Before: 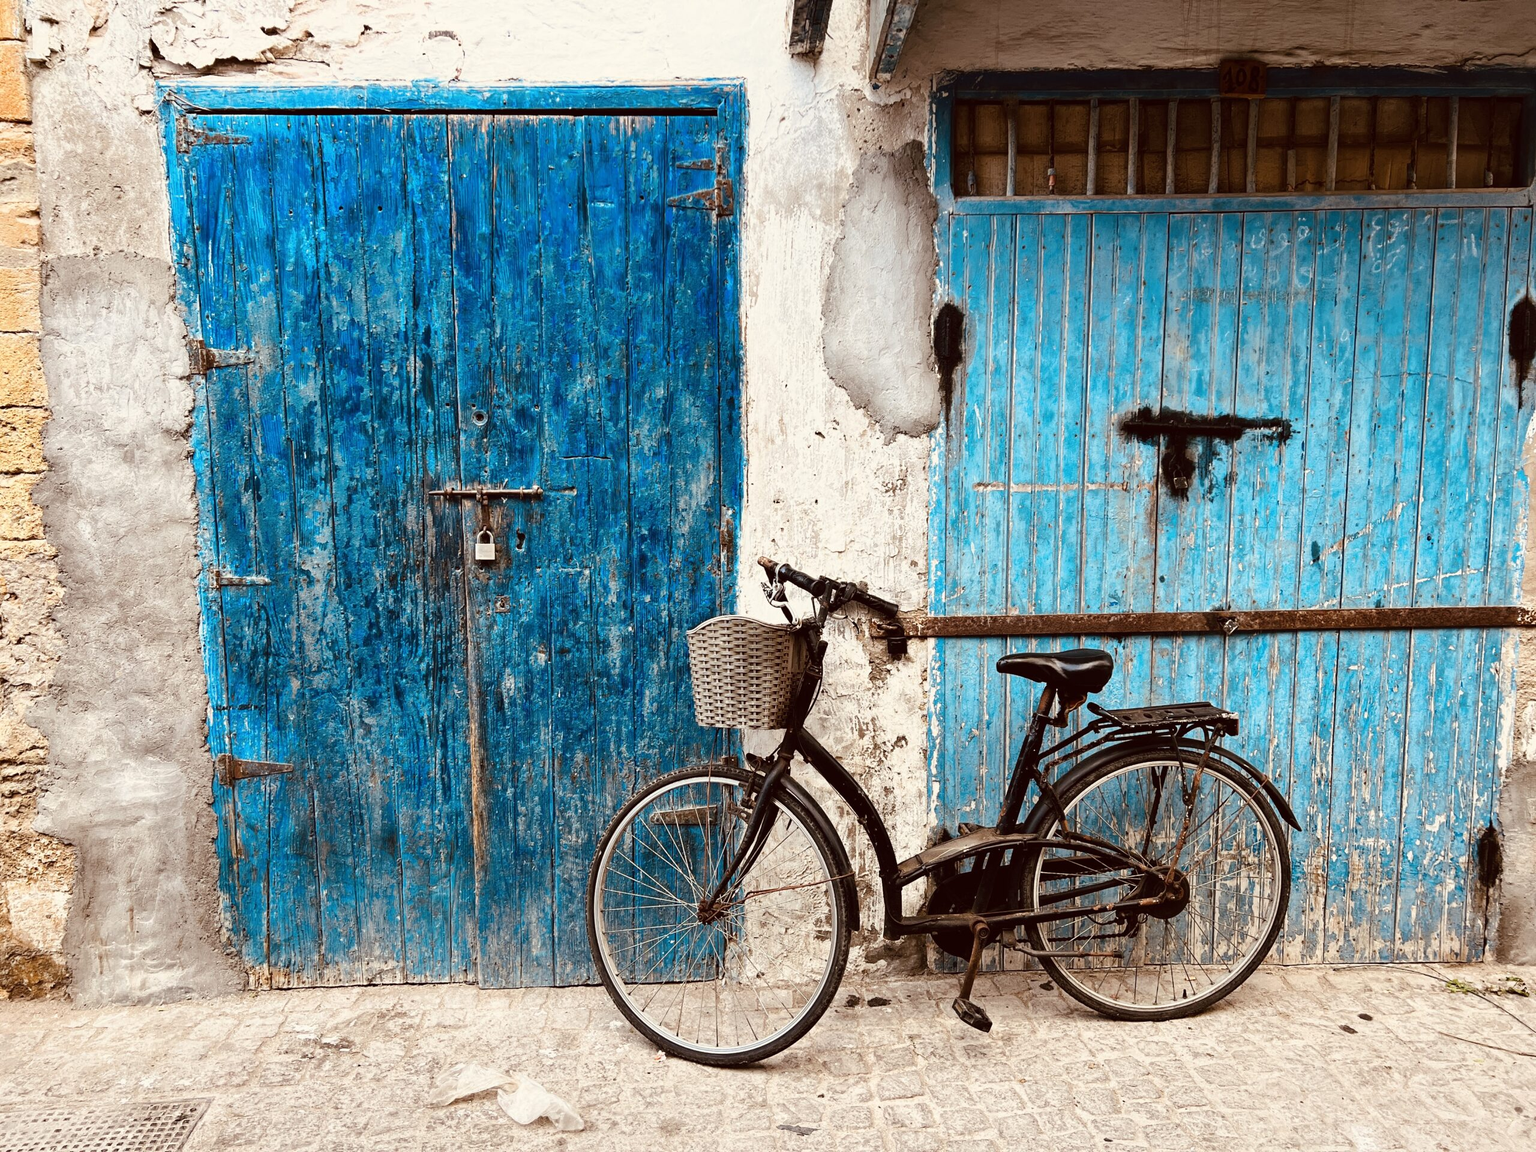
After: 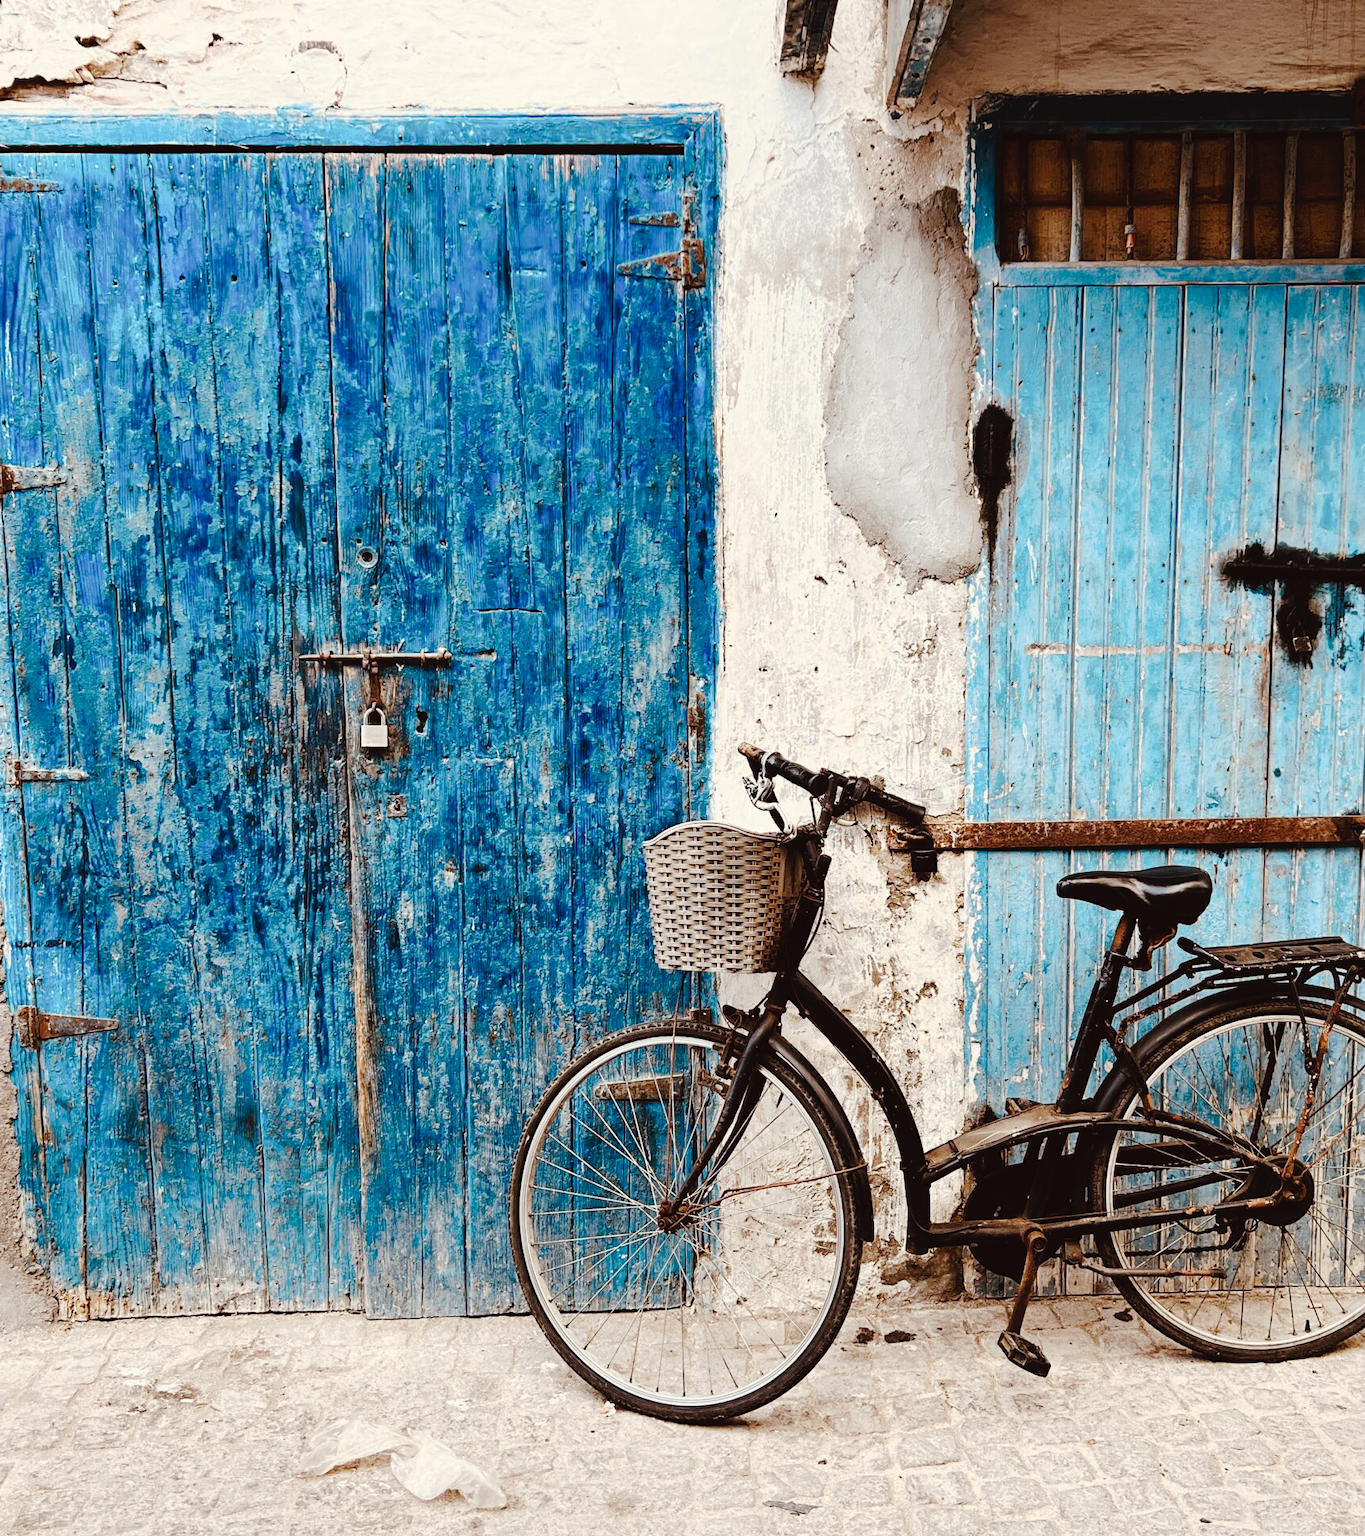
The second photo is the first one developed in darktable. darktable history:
tone curve: curves: ch0 [(0, 0) (0.003, 0.026) (0.011, 0.03) (0.025, 0.038) (0.044, 0.046) (0.069, 0.055) (0.1, 0.075) (0.136, 0.114) (0.177, 0.158) (0.224, 0.215) (0.277, 0.296) (0.335, 0.386) (0.399, 0.479) (0.468, 0.568) (0.543, 0.637) (0.623, 0.707) (0.709, 0.773) (0.801, 0.834) (0.898, 0.896) (1, 1)], preserve colors none
crop and rotate: left 13.342%, right 19.991%
